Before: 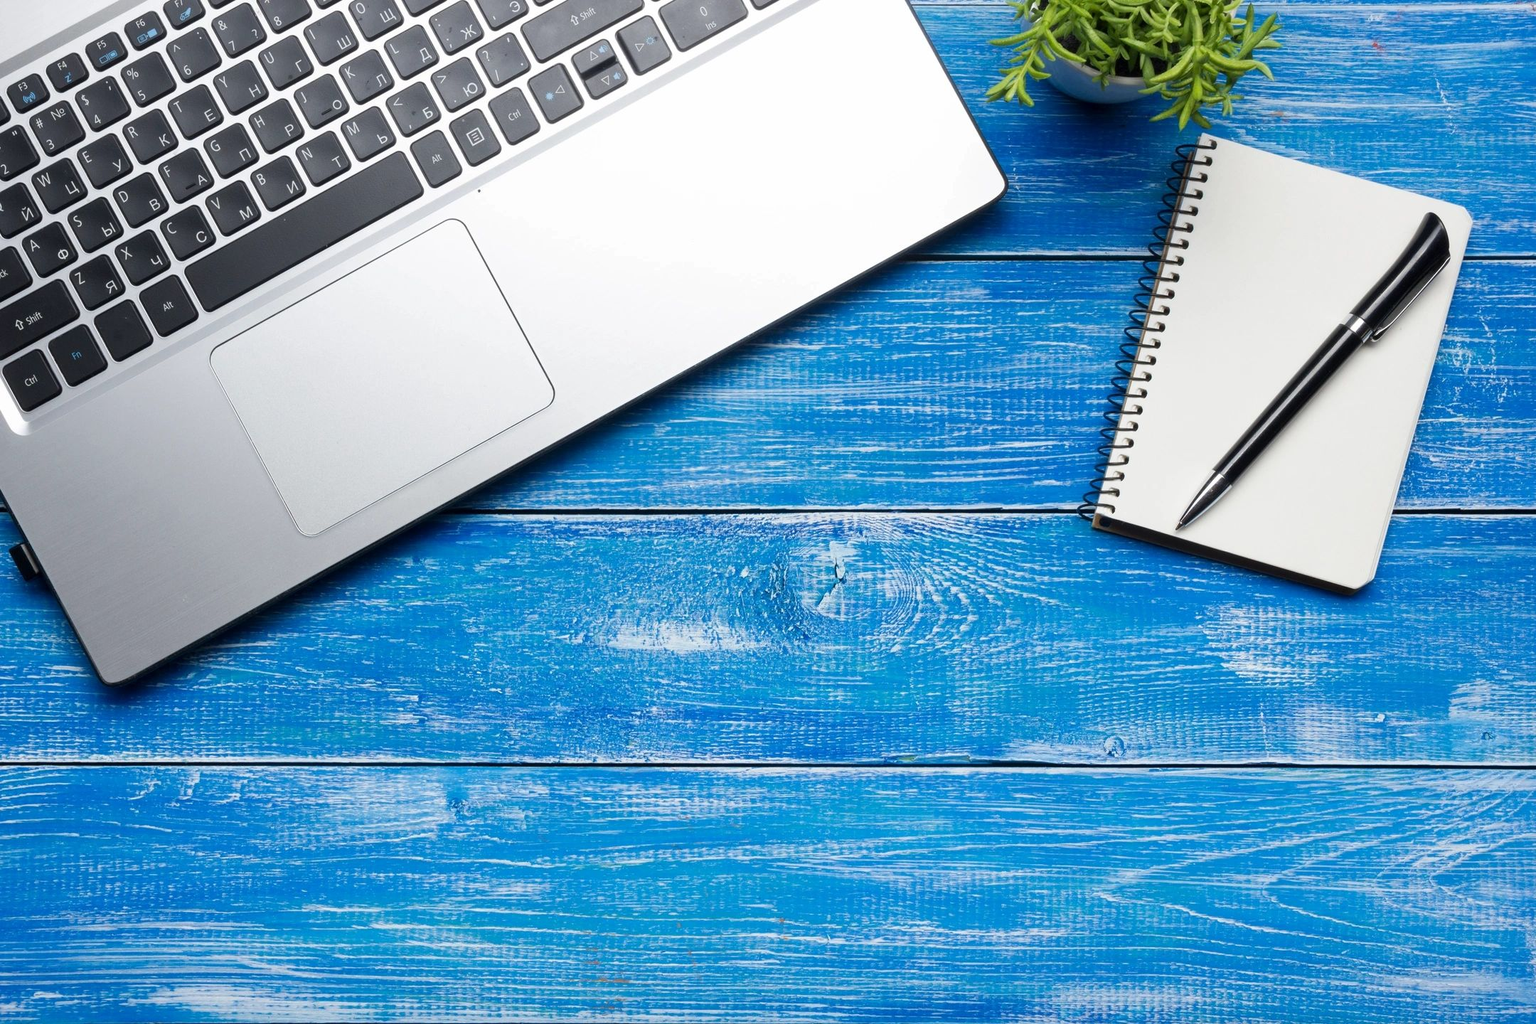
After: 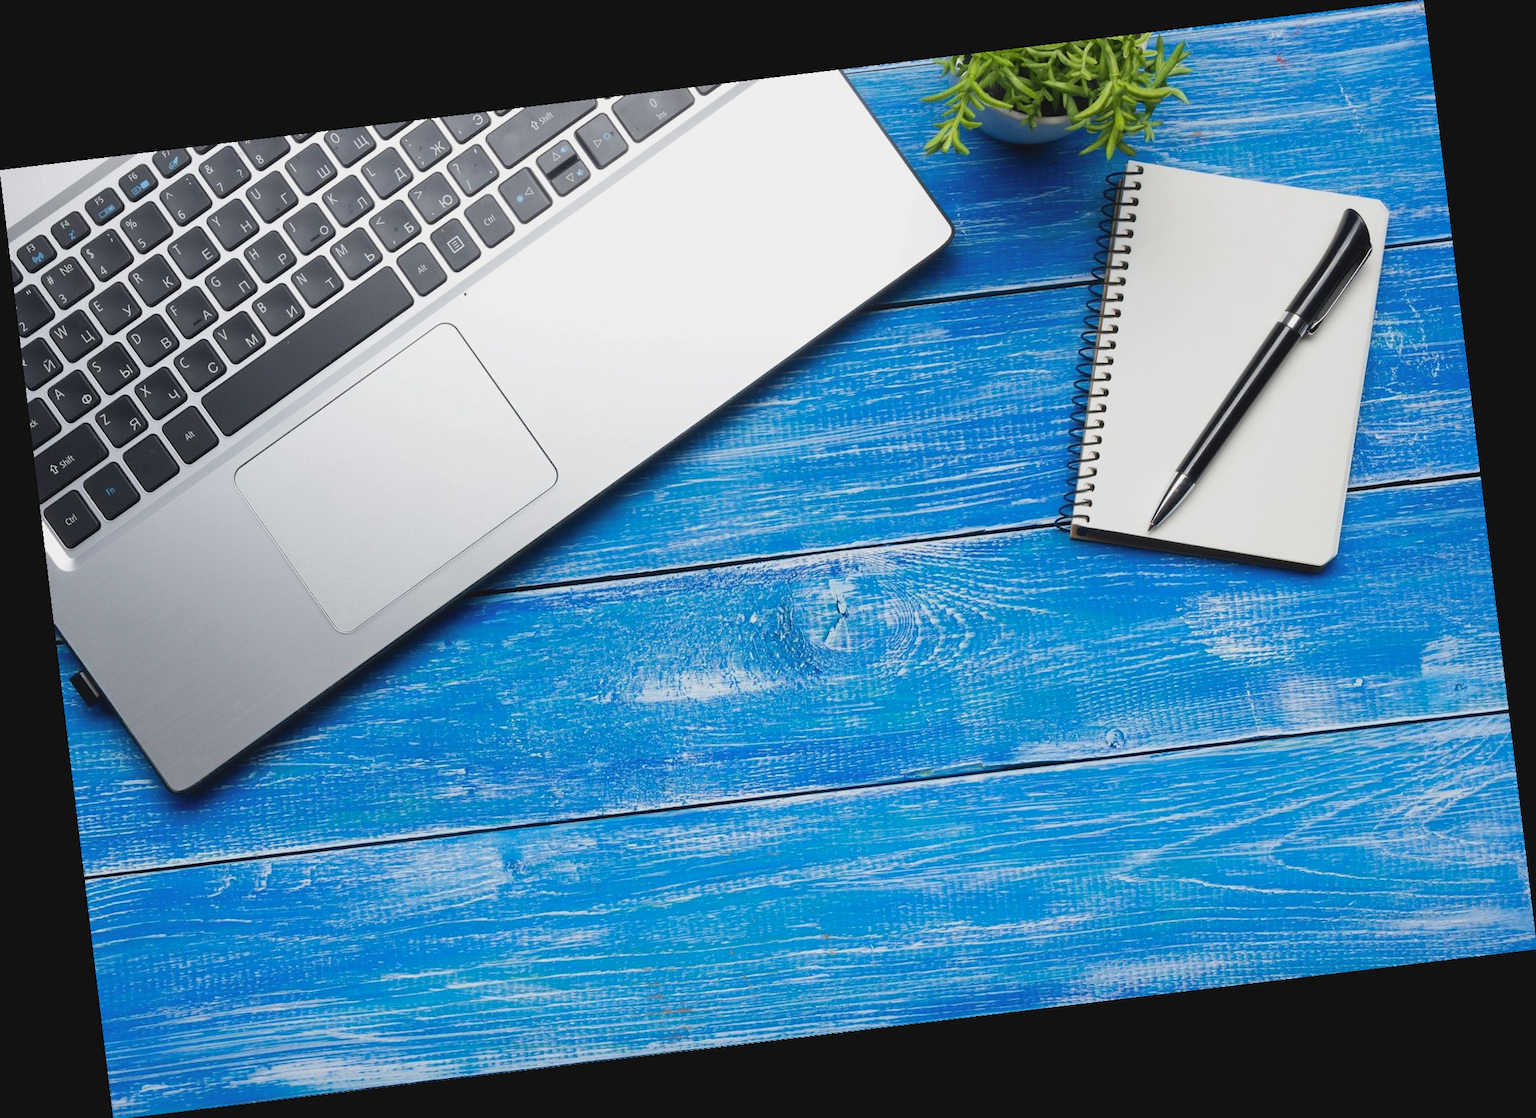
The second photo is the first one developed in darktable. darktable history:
contrast brightness saturation: contrast -0.11
rotate and perspective: rotation -6.83°, automatic cropping off
